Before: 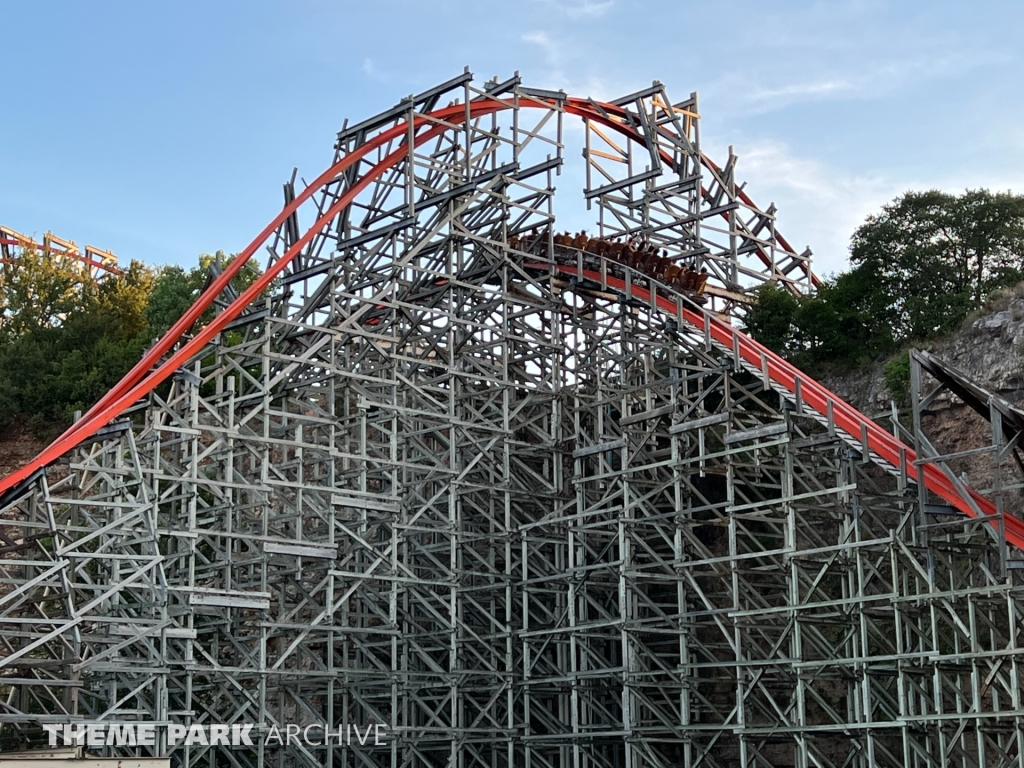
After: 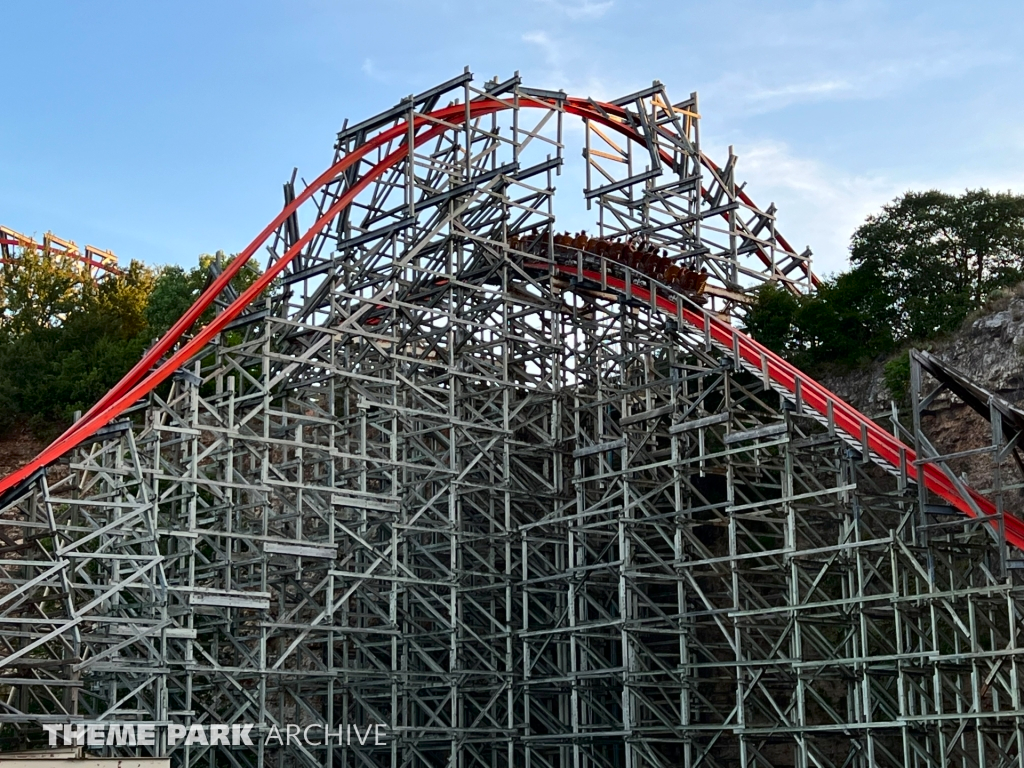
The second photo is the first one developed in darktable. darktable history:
contrast brightness saturation: contrast 0.125, brightness -0.06, saturation 0.164
